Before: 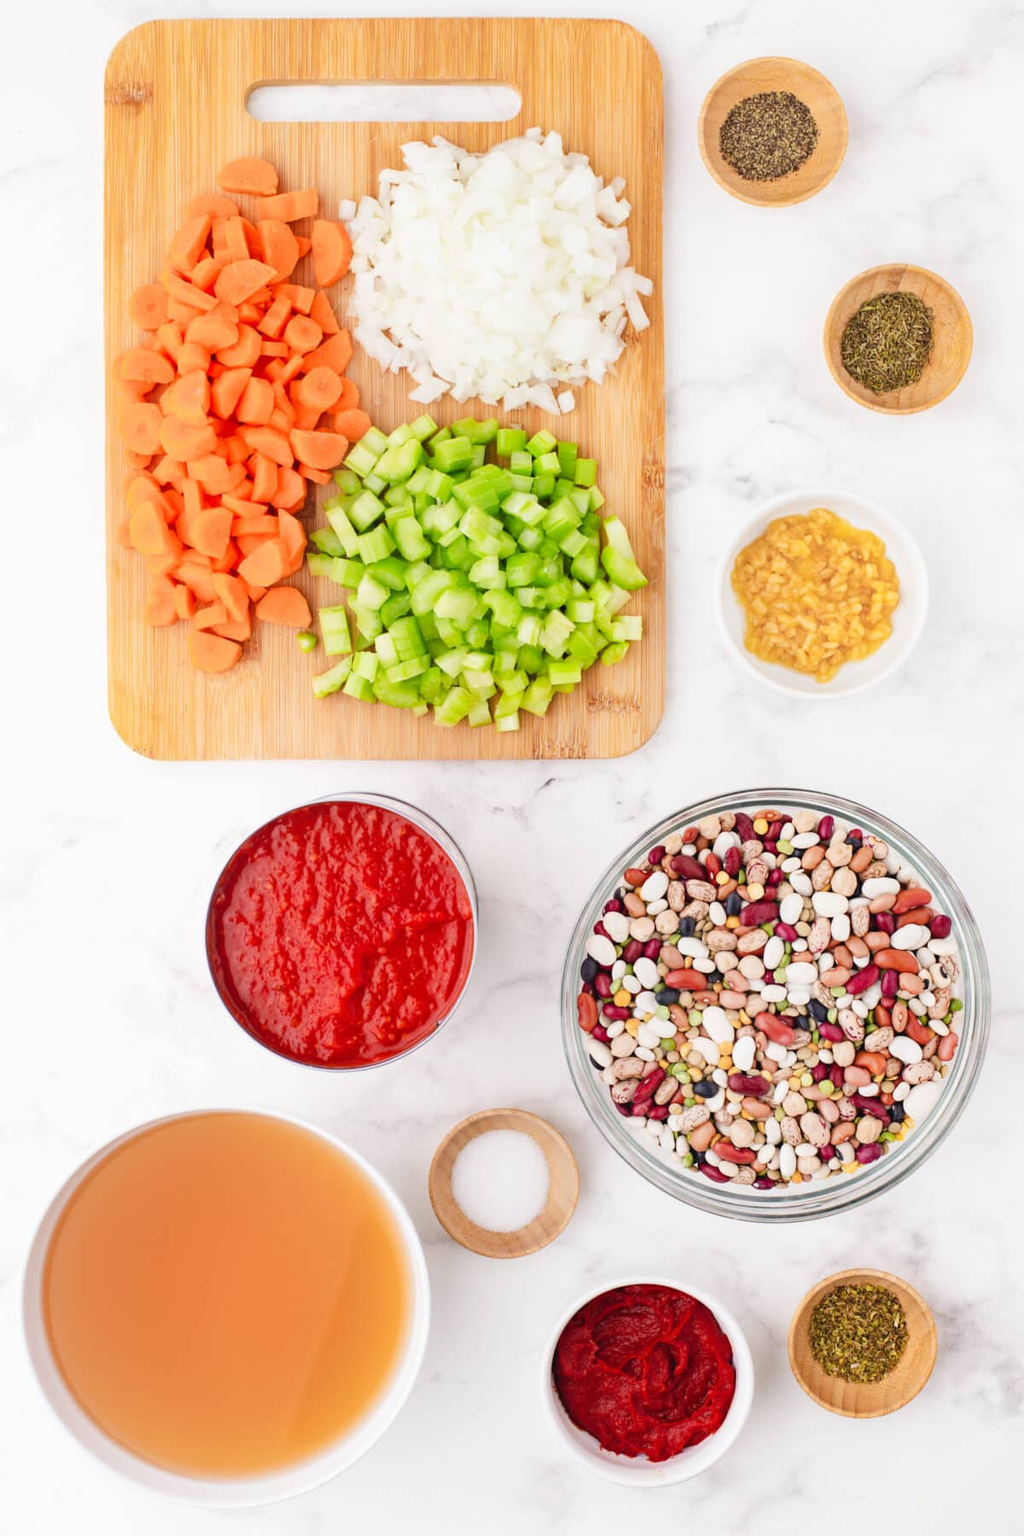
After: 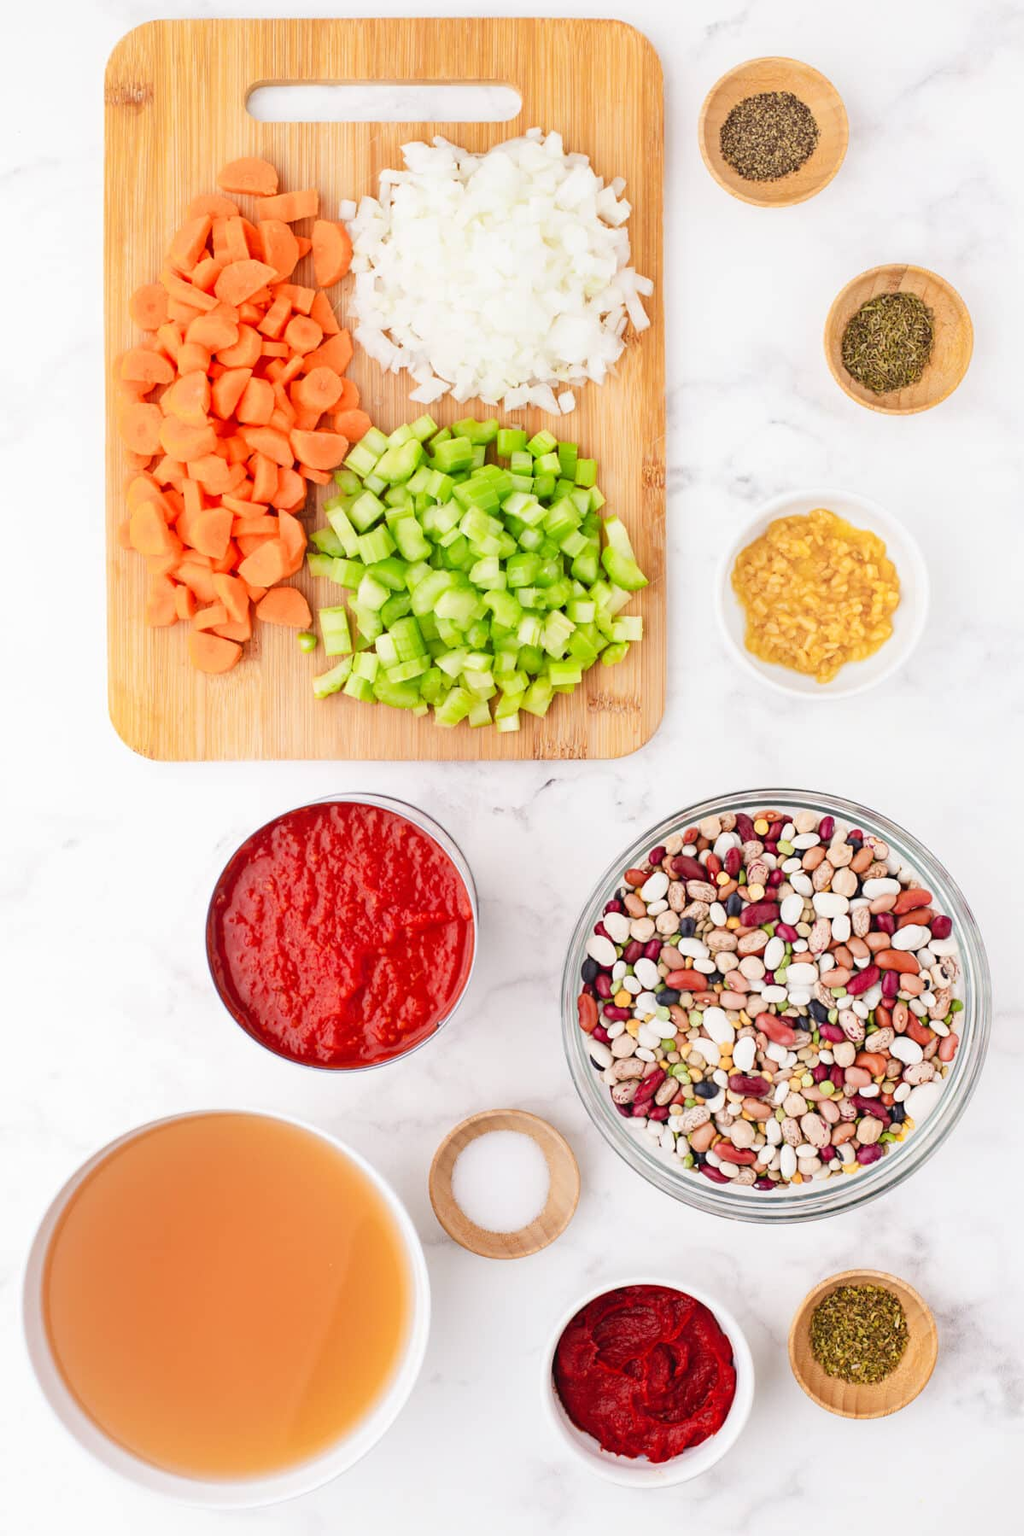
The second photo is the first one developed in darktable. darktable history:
crop and rotate: top 0.016%, bottom 0.016%
